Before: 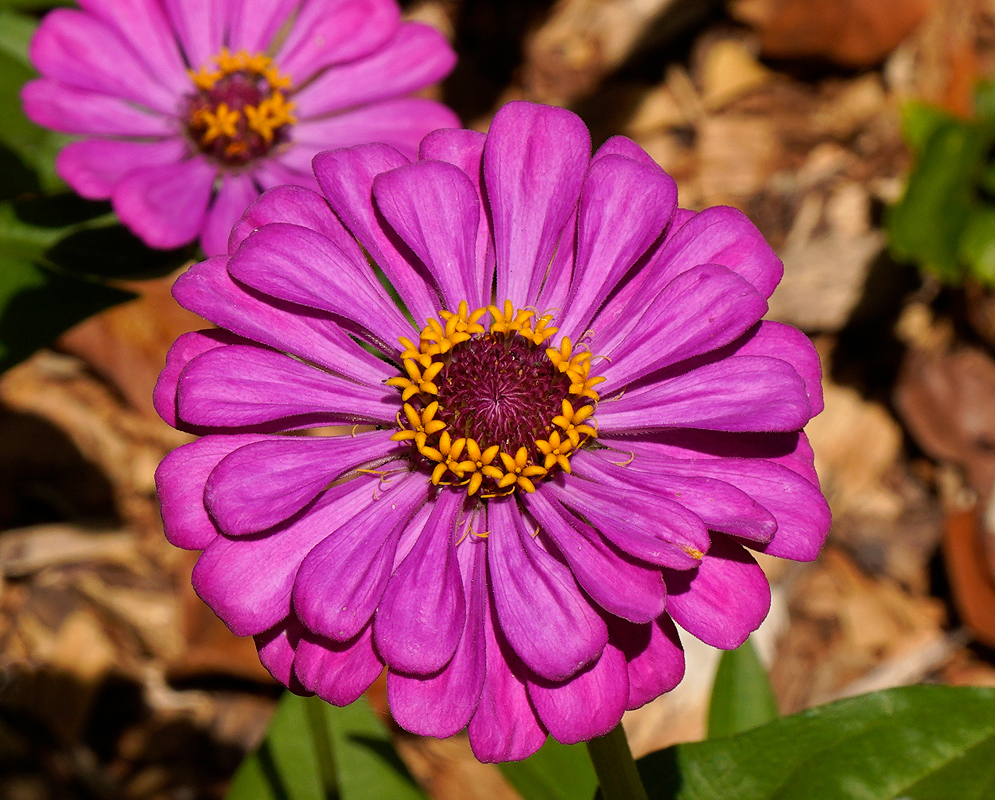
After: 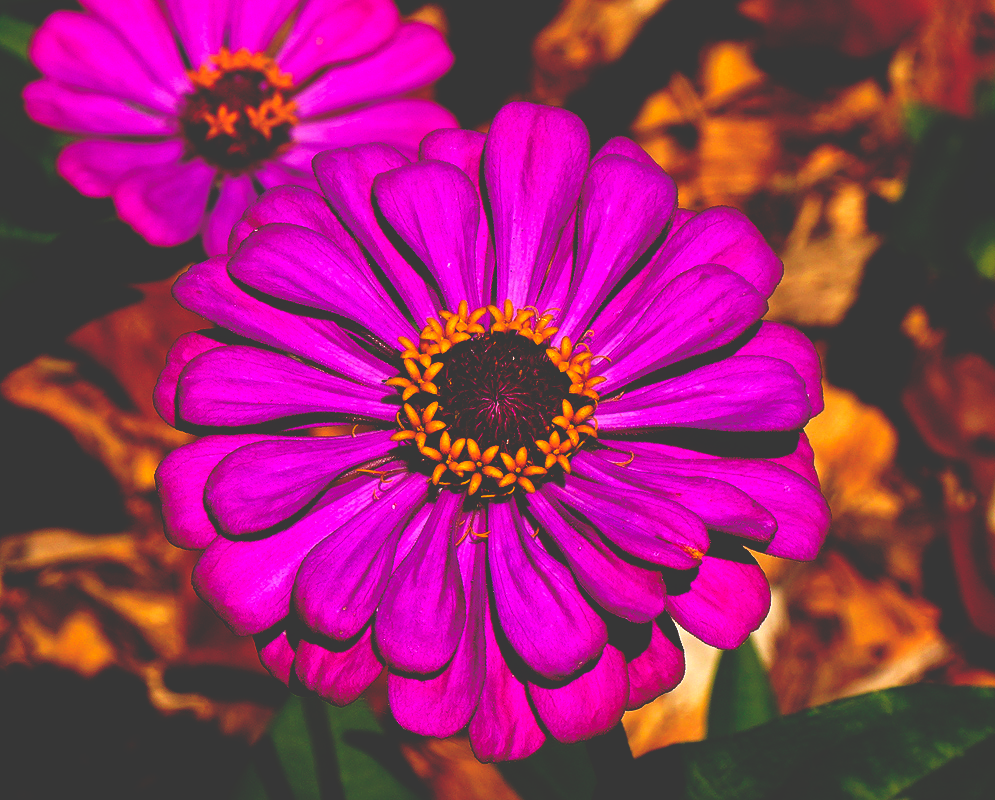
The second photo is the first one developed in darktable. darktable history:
base curve: curves: ch0 [(0, 0.036) (0.083, 0.04) (0.804, 1)], preserve colors none
color balance rgb: perceptual saturation grading › global saturation 25%, global vibrance 20%
